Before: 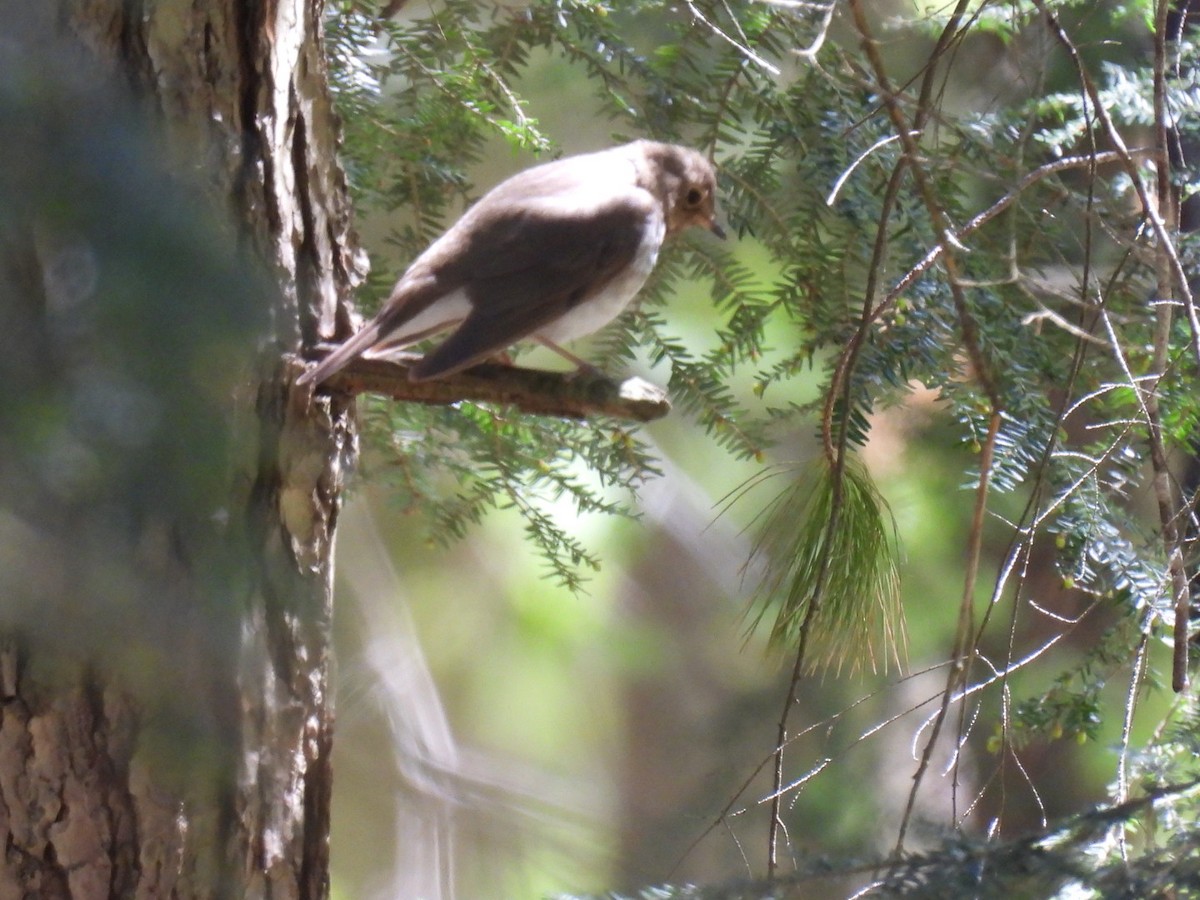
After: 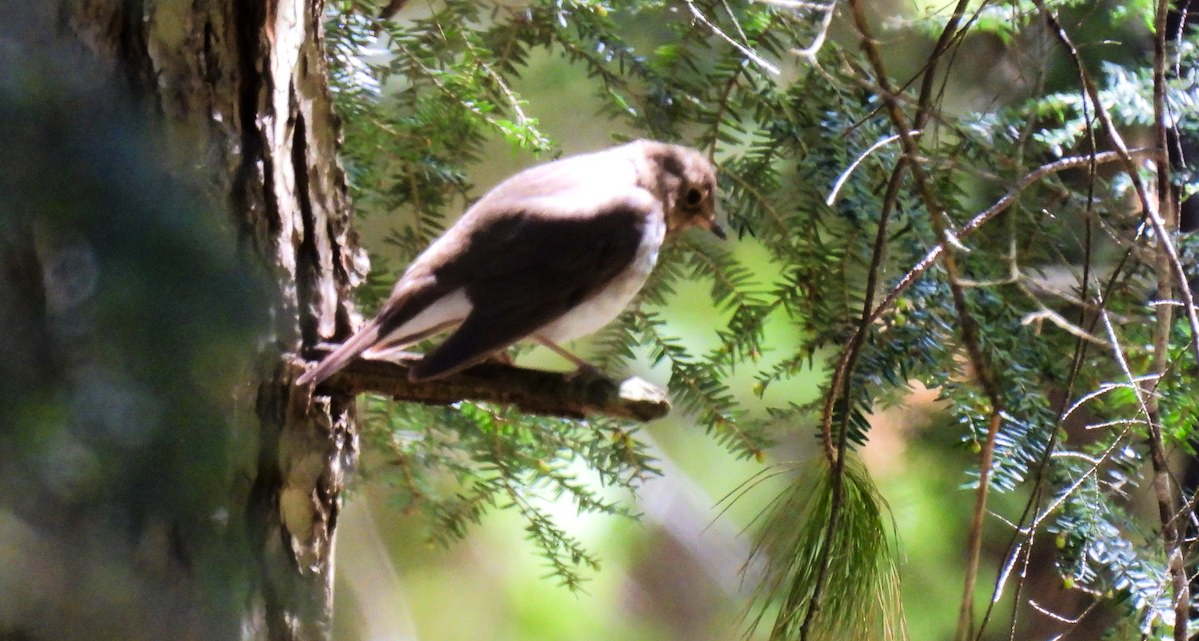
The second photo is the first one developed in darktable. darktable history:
velvia: on, module defaults
contrast brightness saturation: contrast 0.132, brightness -0.061, saturation 0.157
crop: right 0.001%, bottom 28.711%
tone curve: curves: ch0 [(0.003, 0) (0.066, 0.017) (0.163, 0.09) (0.264, 0.238) (0.395, 0.421) (0.517, 0.56) (0.688, 0.743) (0.791, 0.814) (1, 1)]; ch1 [(0, 0) (0.164, 0.115) (0.337, 0.332) (0.39, 0.398) (0.464, 0.461) (0.501, 0.5) (0.507, 0.503) (0.534, 0.537) (0.577, 0.59) (0.652, 0.681) (0.733, 0.749) (0.811, 0.796) (1, 1)]; ch2 [(0, 0) (0.337, 0.382) (0.464, 0.476) (0.501, 0.502) (0.527, 0.54) (0.551, 0.565) (0.6, 0.59) (0.687, 0.675) (1, 1)], color space Lab, linked channels, preserve colors basic power
